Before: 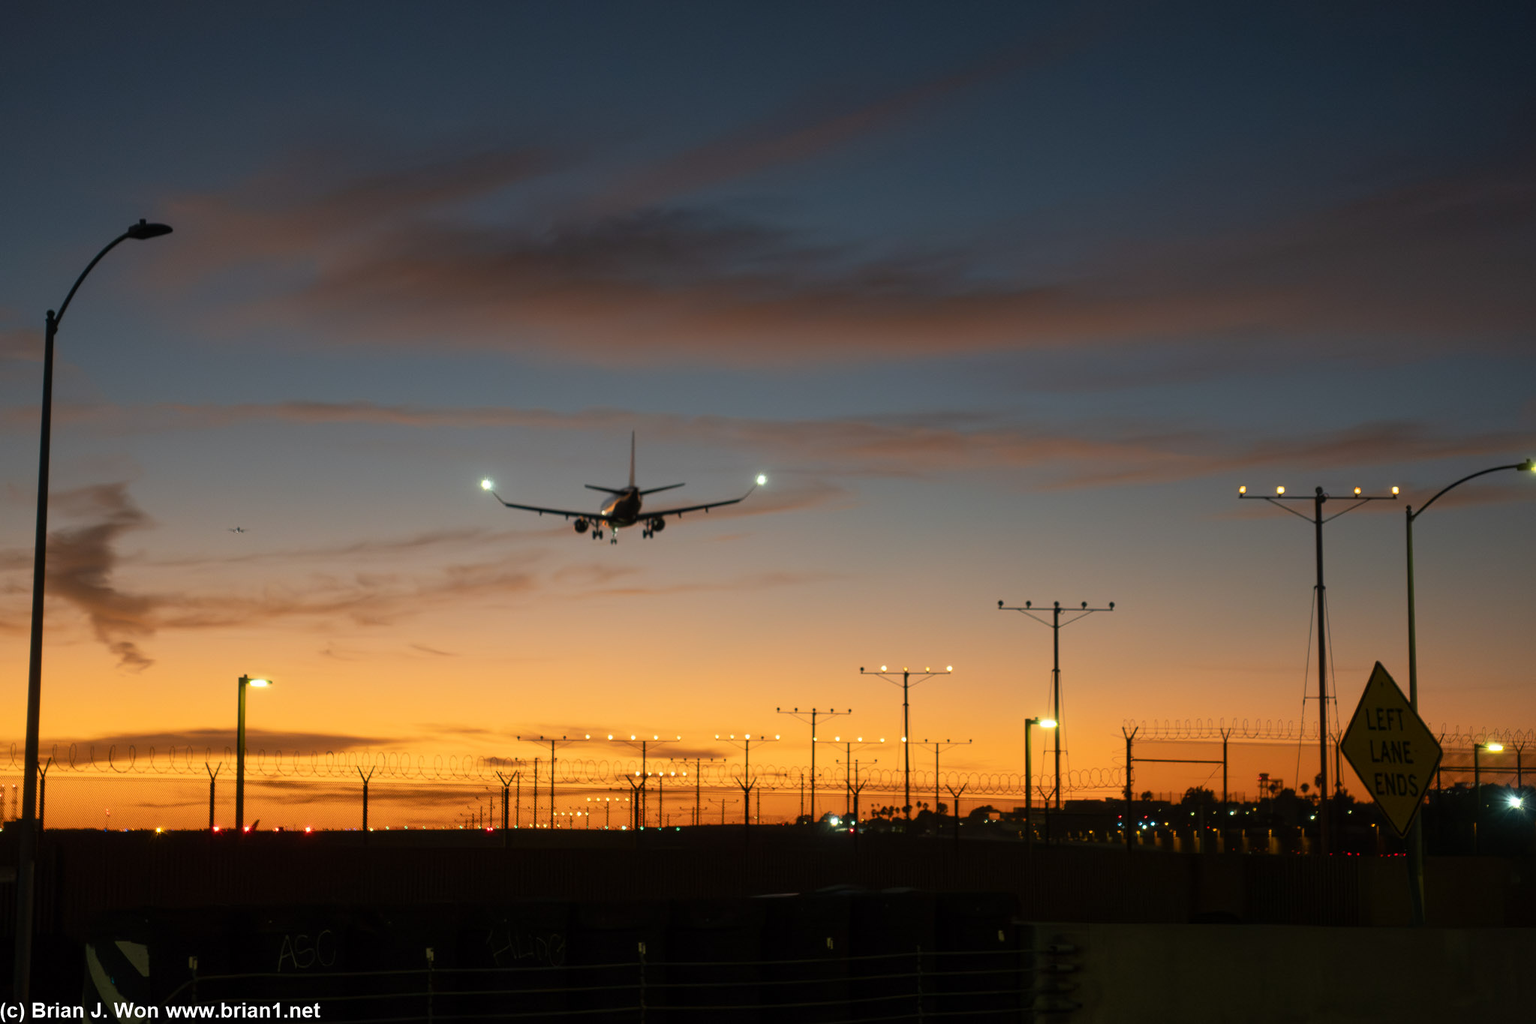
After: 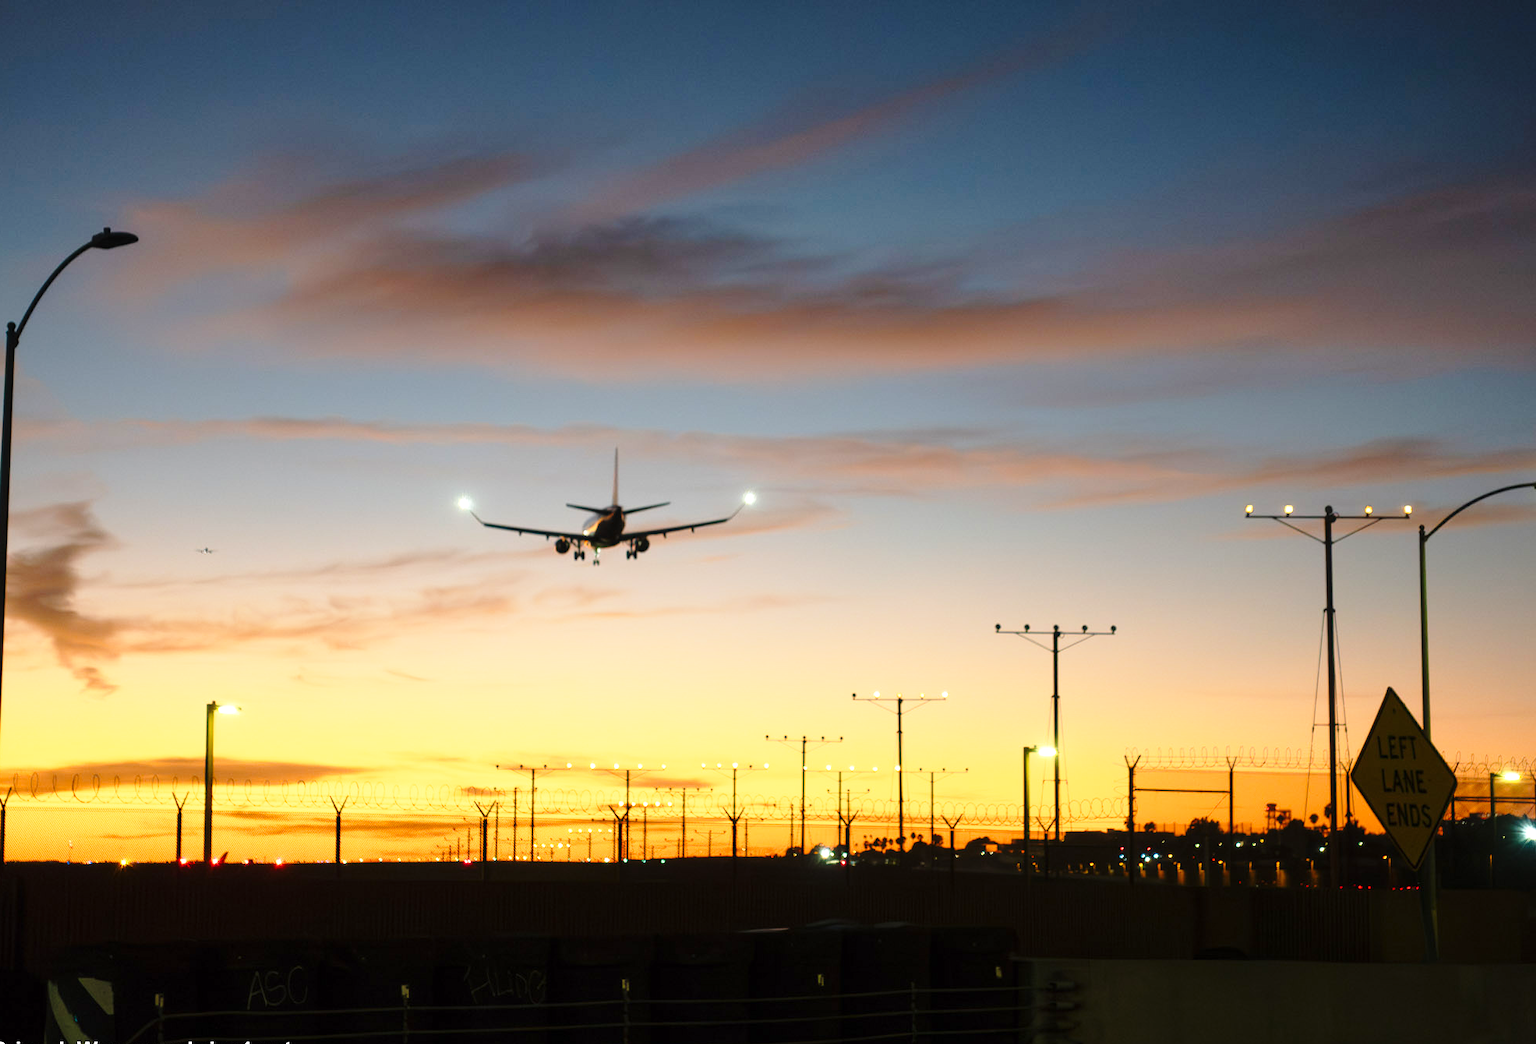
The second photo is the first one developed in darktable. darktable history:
base curve: curves: ch0 [(0, 0) (0.028, 0.03) (0.121, 0.232) (0.46, 0.748) (0.859, 0.968) (1, 1)], preserve colors none
exposure: exposure 0.607 EV, compensate highlight preservation false
crop and rotate: left 2.636%, right 1.056%, bottom 1.791%
